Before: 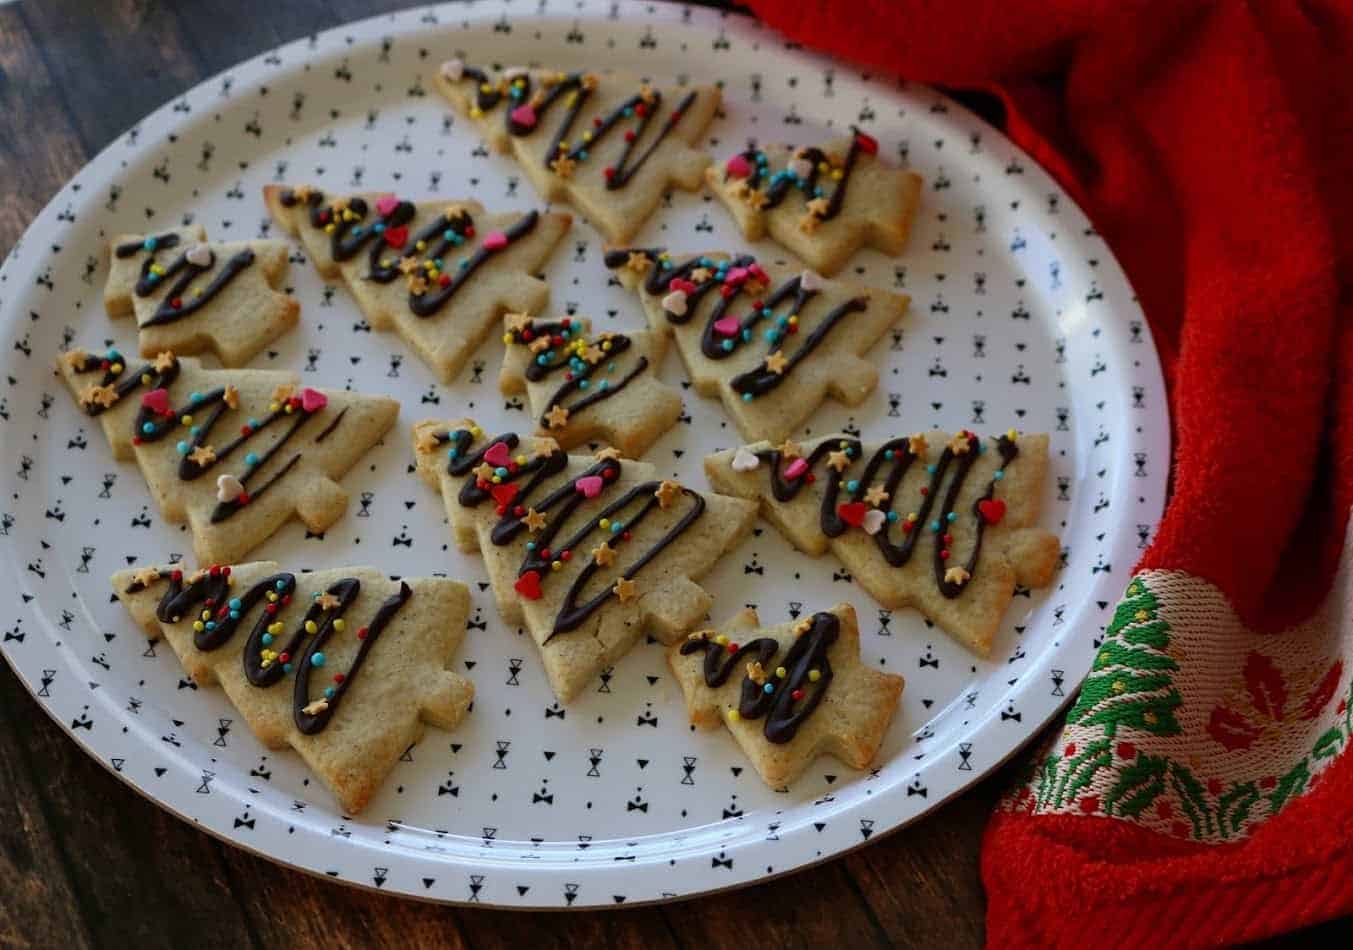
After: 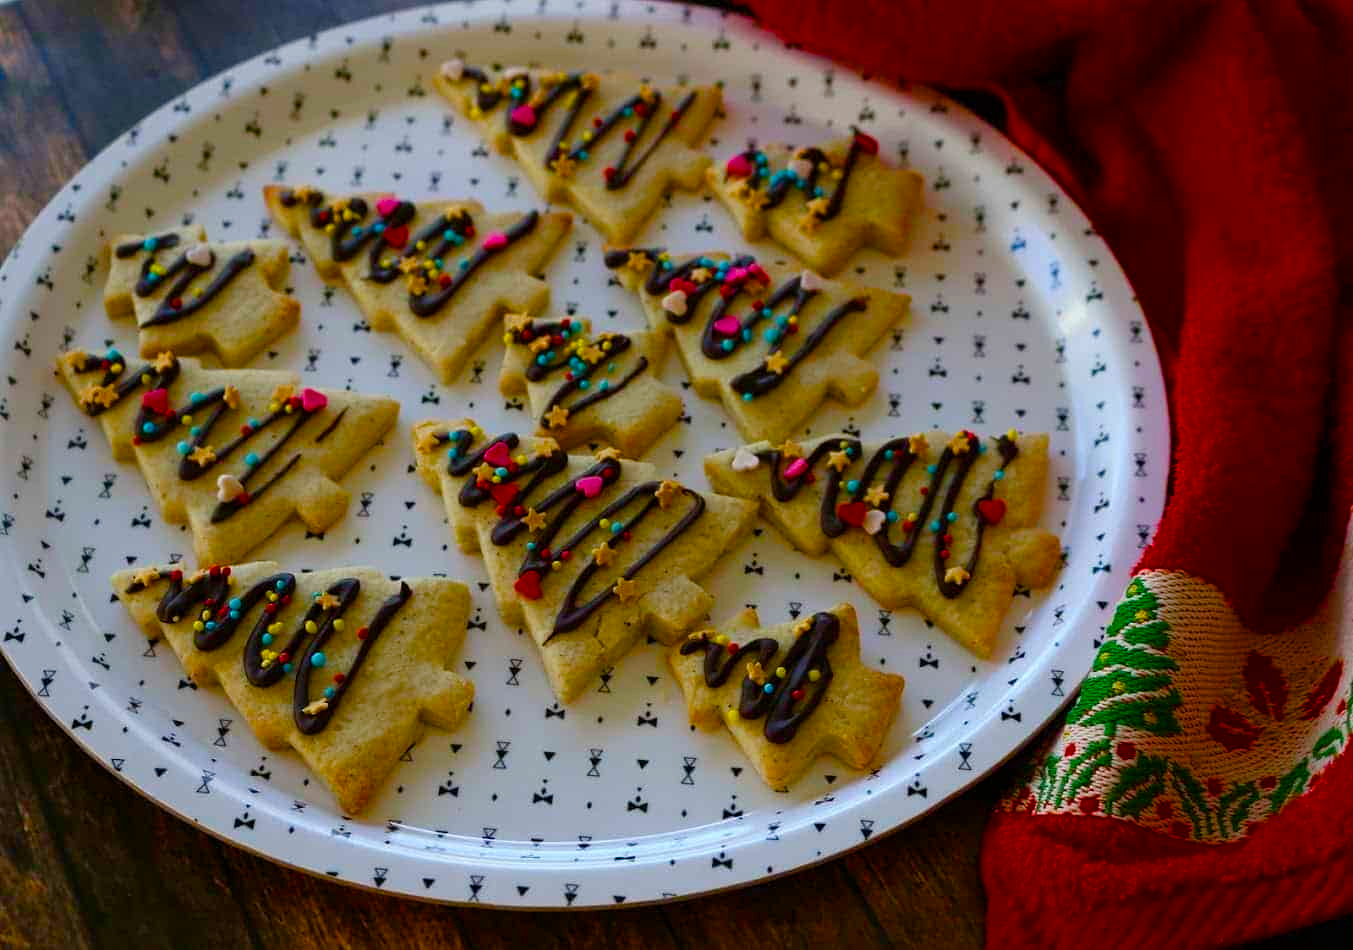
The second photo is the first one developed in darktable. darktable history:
color balance rgb: linear chroma grading › global chroma 24.539%, perceptual saturation grading › global saturation -0.028%, perceptual saturation grading › mid-tones 6.289%, perceptual saturation grading › shadows 72.02%
